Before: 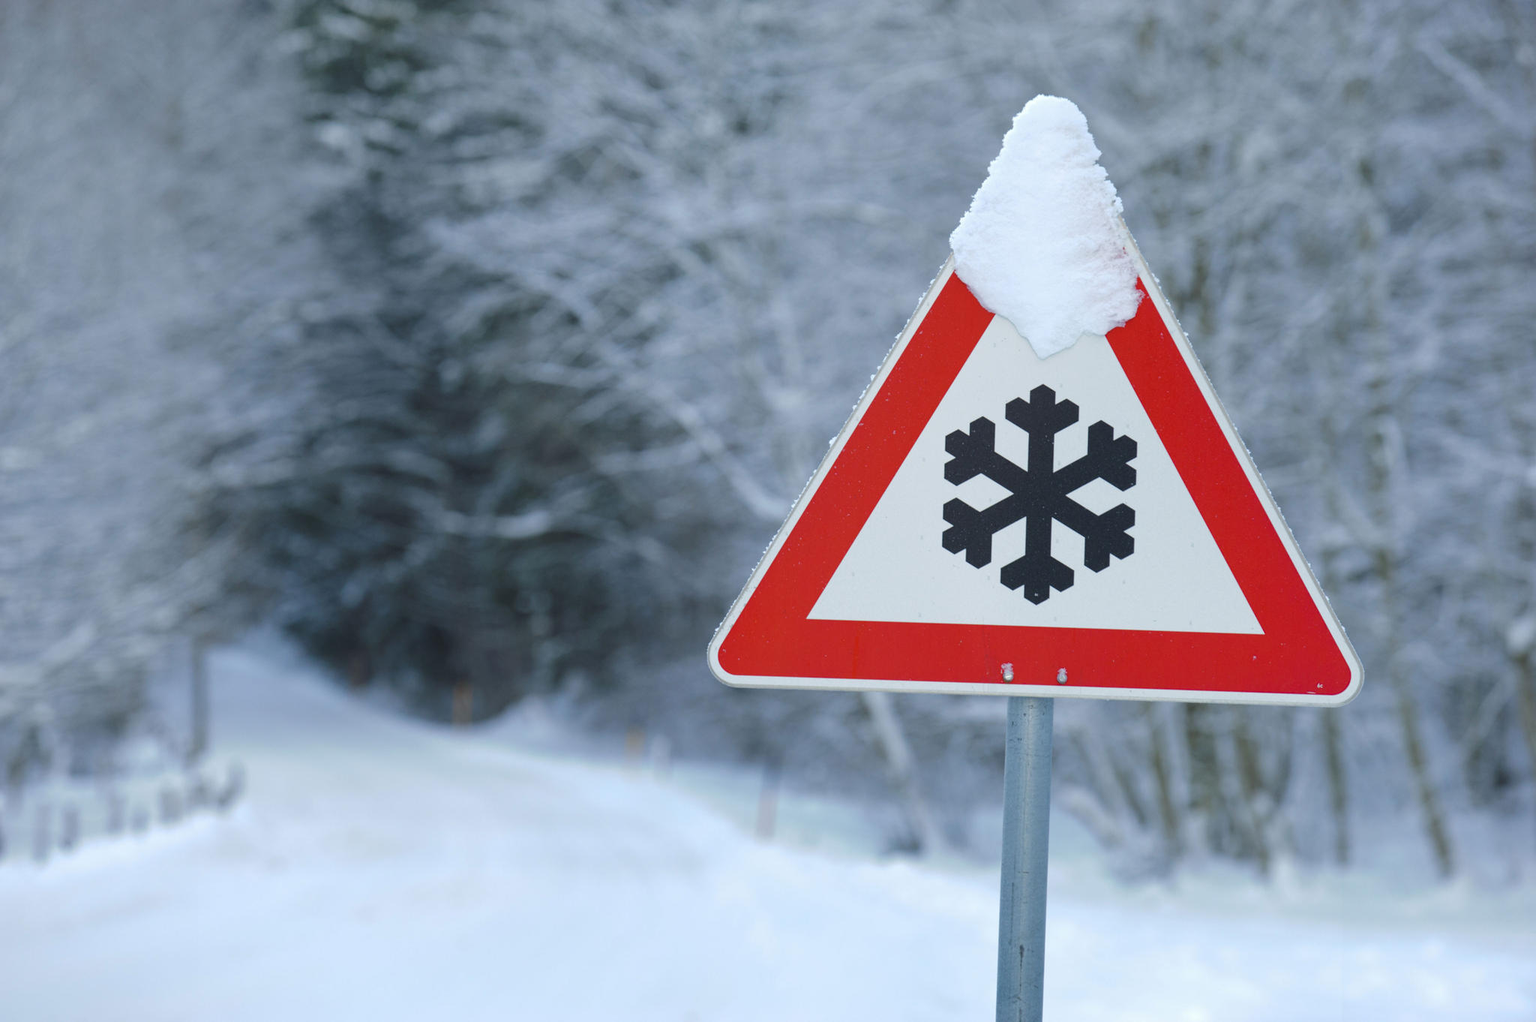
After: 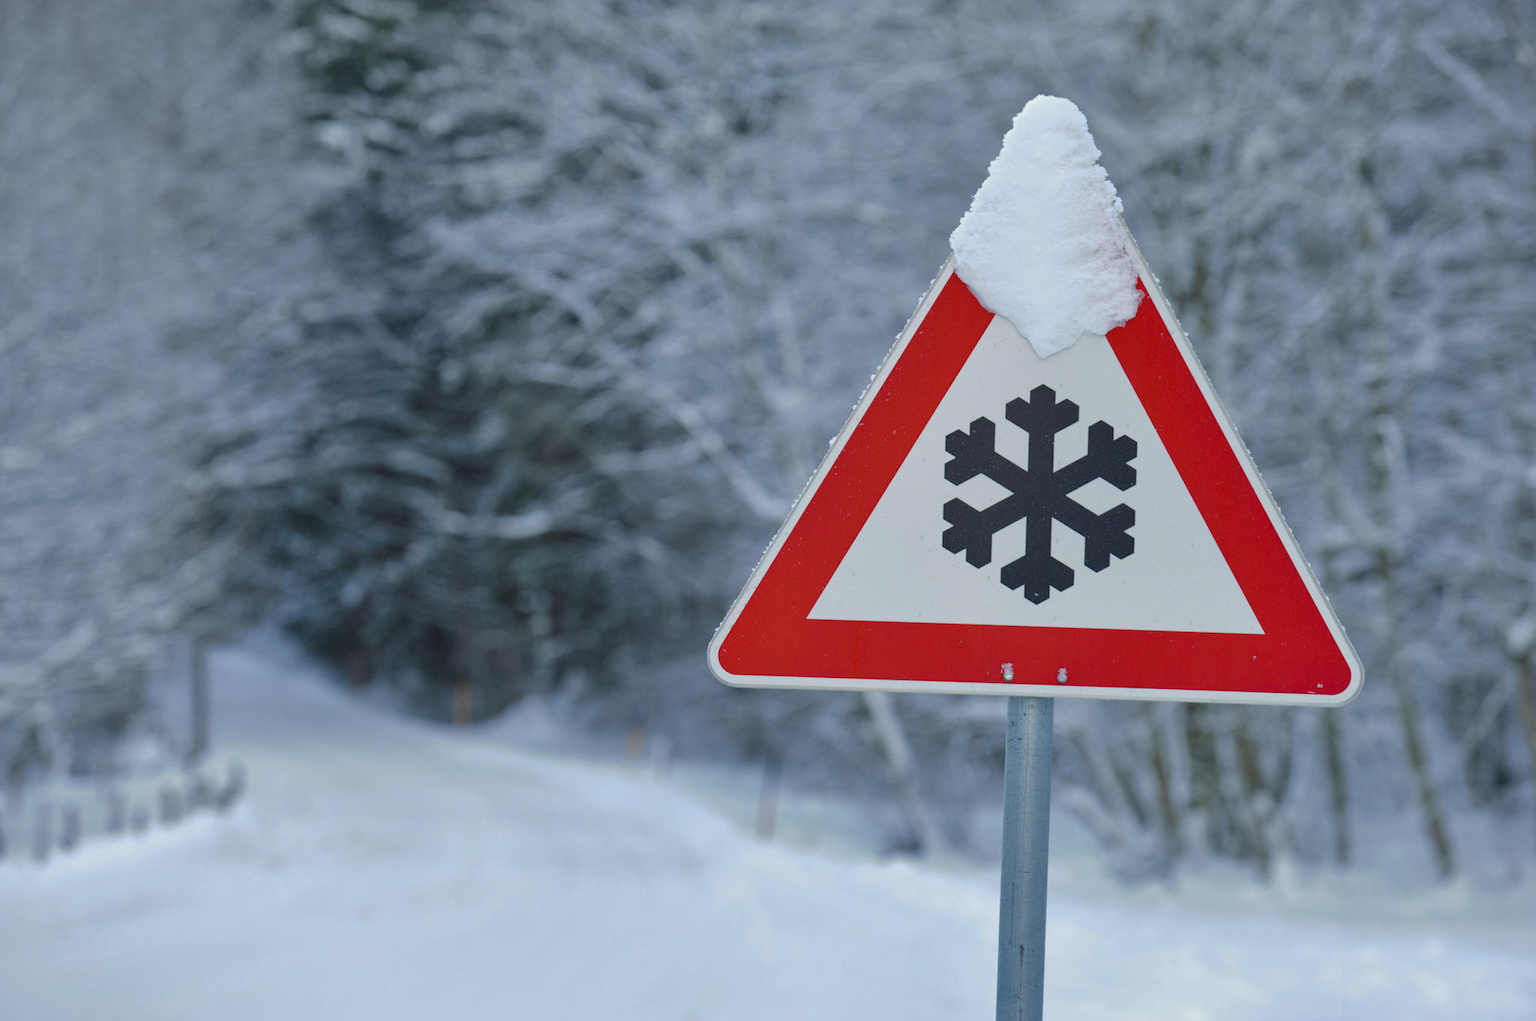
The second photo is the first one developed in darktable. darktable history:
tone equalizer: -8 EV 0.25 EV, -7 EV 0.417 EV, -6 EV 0.417 EV, -5 EV 0.25 EV, -3 EV -0.25 EV, -2 EV -0.417 EV, -1 EV -0.417 EV, +0 EV -0.25 EV, edges refinement/feathering 500, mask exposure compensation -1.57 EV, preserve details guided filter
local contrast: mode bilateral grid, contrast 20, coarseness 50, detail 132%, midtone range 0.2
